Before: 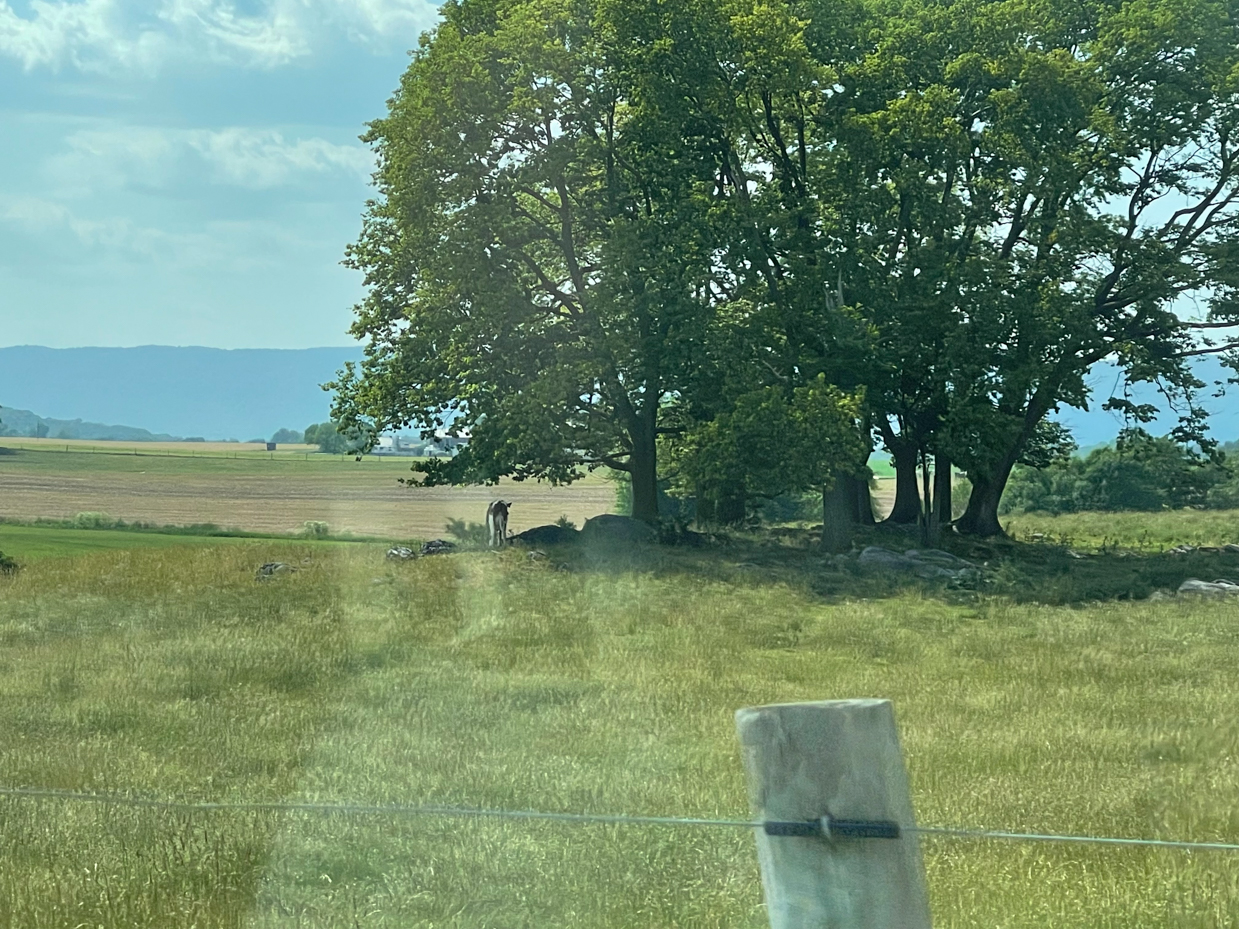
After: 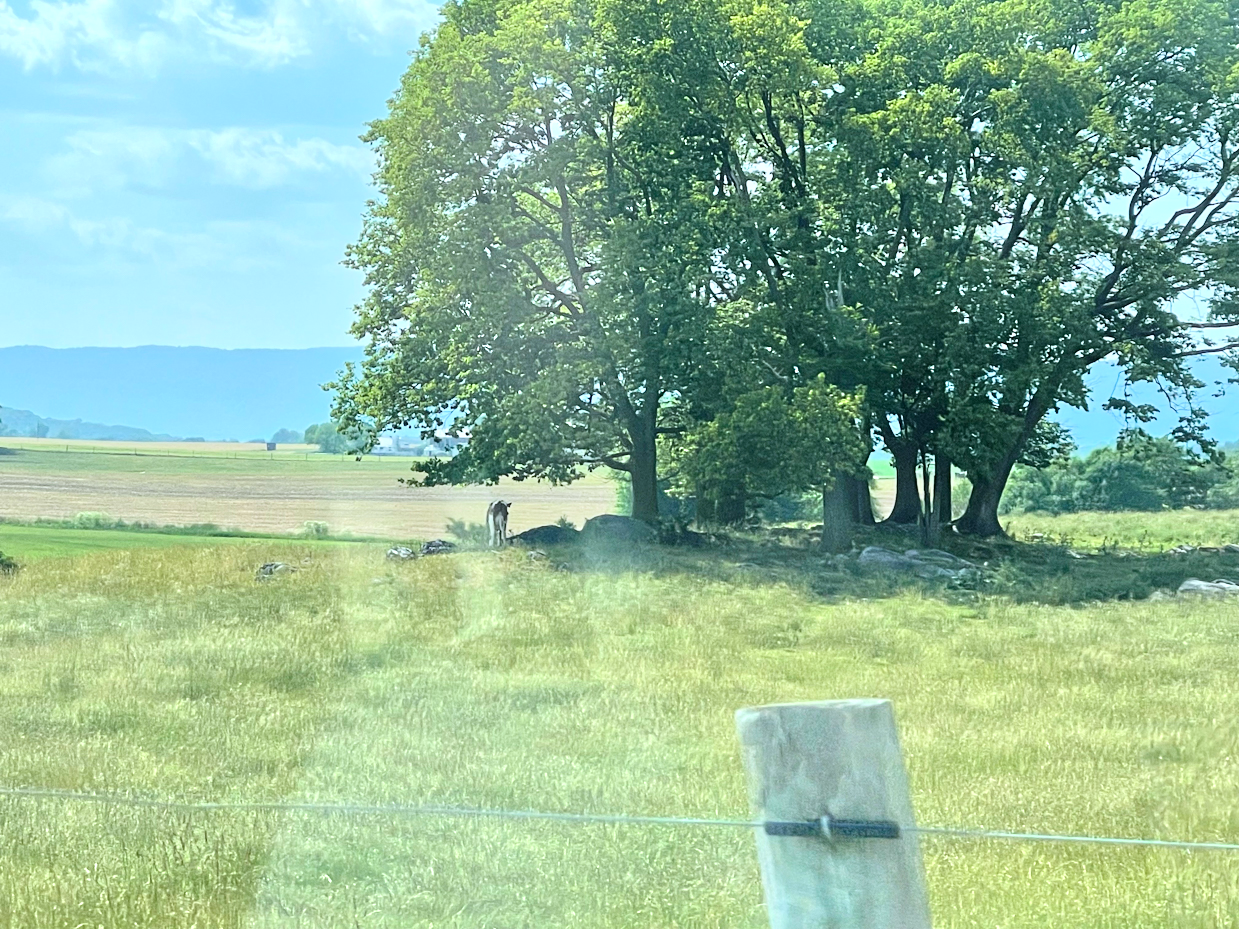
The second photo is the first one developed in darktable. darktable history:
tone equalizer: -7 EV 0.158 EV, -6 EV 0.573 EV, -5 EV 1.14 EV, -4 EV 1.36 EV, -3 EV 1.17 EV, -2 EV 0.6 EV, -1 EV 0.153 EV, edges refinement/feathering 500, mask exposure compensation -1.57 EV, preserve details guided filter
color calibration: illuminant as shot in camera, x 0.358, y 0.373, temperature 4628.91 K
levels: levels [0, 0.492, 0.984]
